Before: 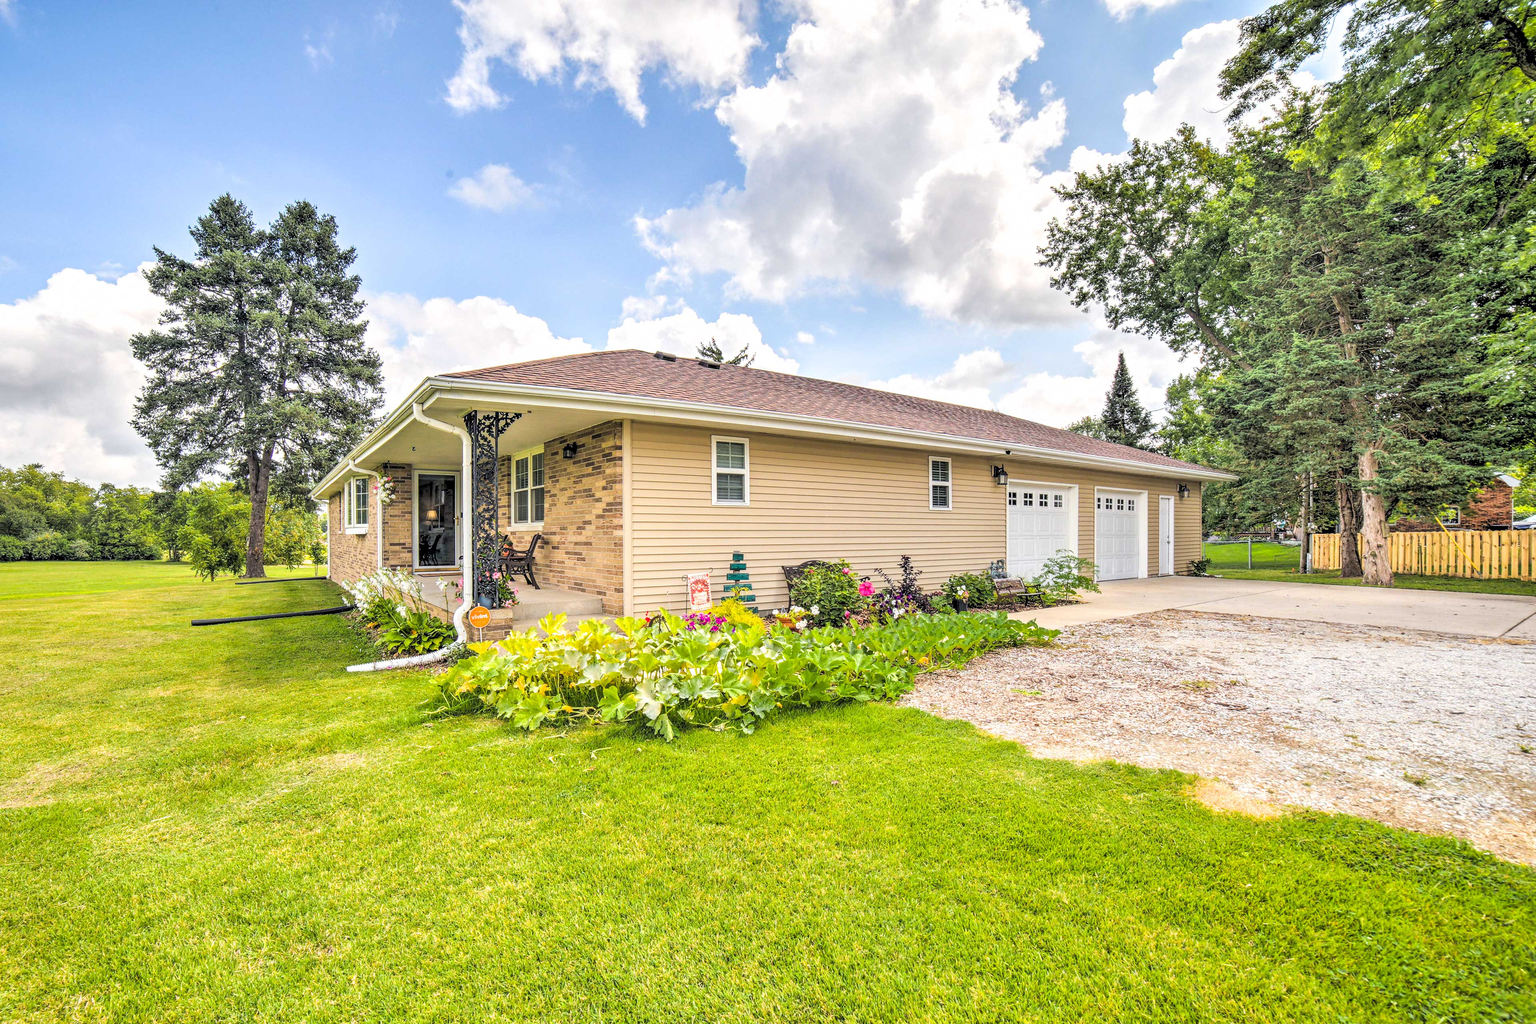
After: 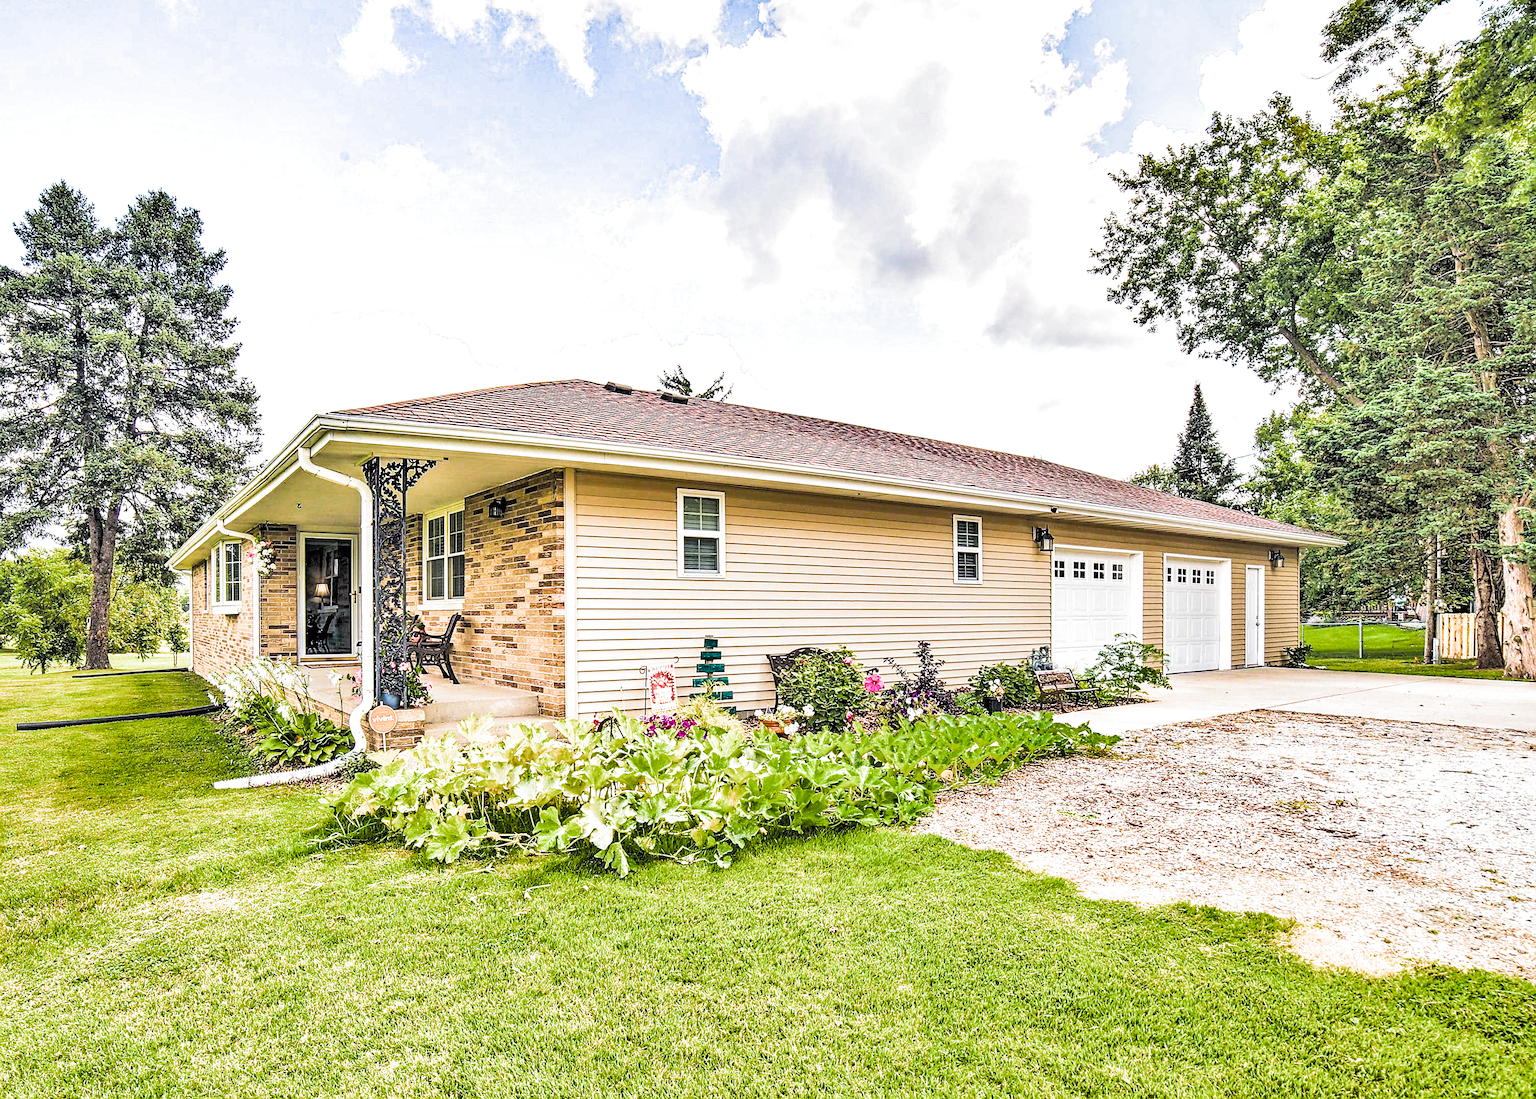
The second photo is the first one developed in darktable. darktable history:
crop: left 11.632%, top 4.976%, right 9.604%, bottom 10.481%
velvia: strength 17.25%
shadows and highlights: shadows 12.55, white point adjustment 1.15, soften with gaussian
contrast brightness saturation: contrast 0.136, brightness 0.224
sharpen: on, module defaults
filmic rgb: black relative exposure -8.18 EV, white relative exposure 2.2 EV, target white luminance 99.873%, hardness 7.07, latitude 75.59%, contrast 1.324, highlights saturation mix -2.26%, shadows ↔ highlights balance 30.65%, color science v5 (2021), contrast in shadows safe, contrast in highlights safe
color balance rgb: highlights gain › chroma 0.142%, highlights gain › hue 332.11°, perceptual saturation grading › global saturation 15.134%, global vibrance 16.383%, saturation formula JzAzBz (2021)
